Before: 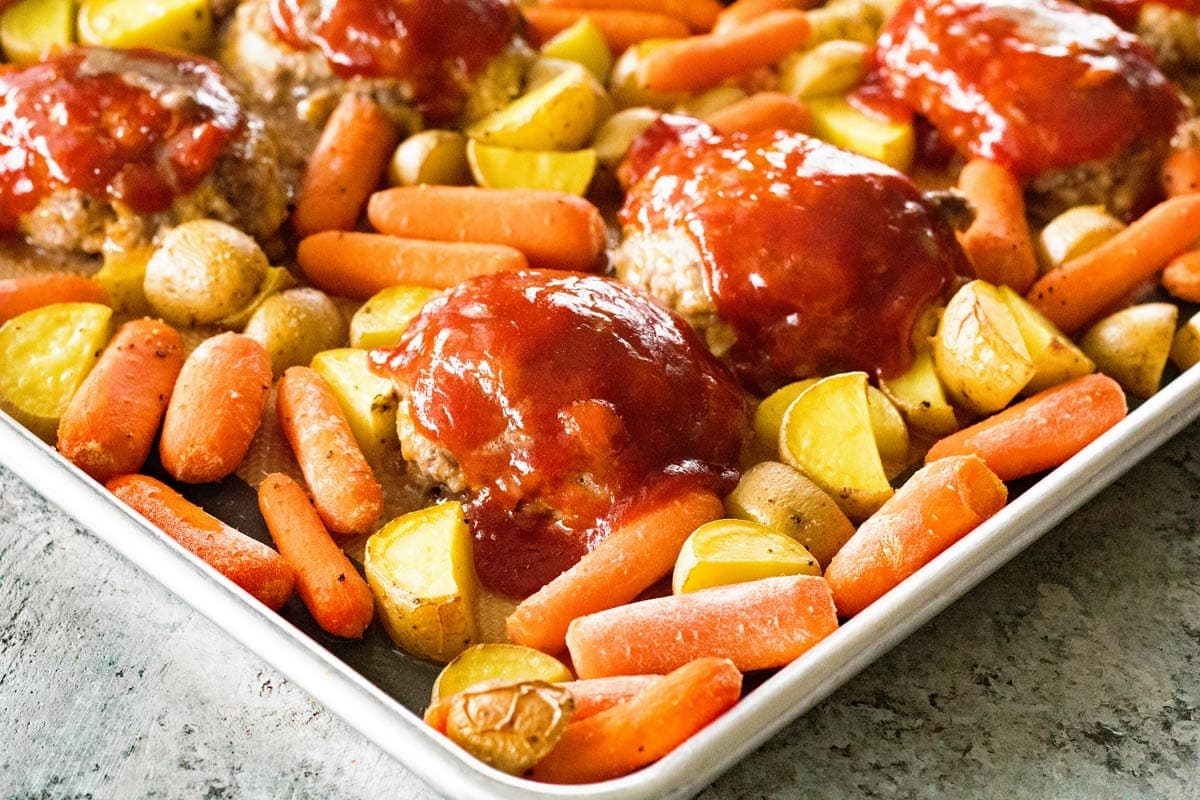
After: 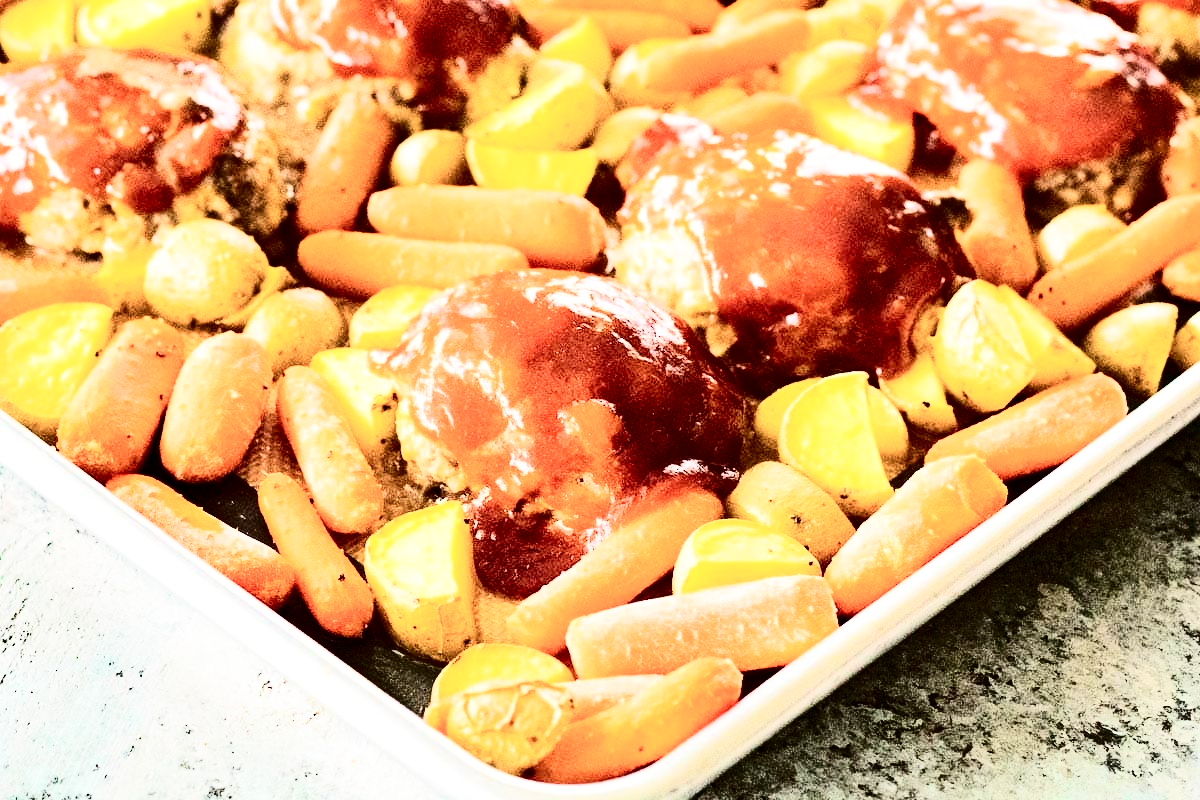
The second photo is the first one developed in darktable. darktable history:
contrast brightness saturation: contrast 0.51, saturation -0.094
tone equalizer: -7 EV 0.141 EV, -6 EV 0.603 EV, -5 EV 1.14 EV, -4 EV 1.34 EV, -3 EV 1.14 EV, -2 EV 0.6 EV, -1 EV 0.146 EV, edges refinement/feathering 500, mask exposure compensation -1.57 EV, preserve details no
